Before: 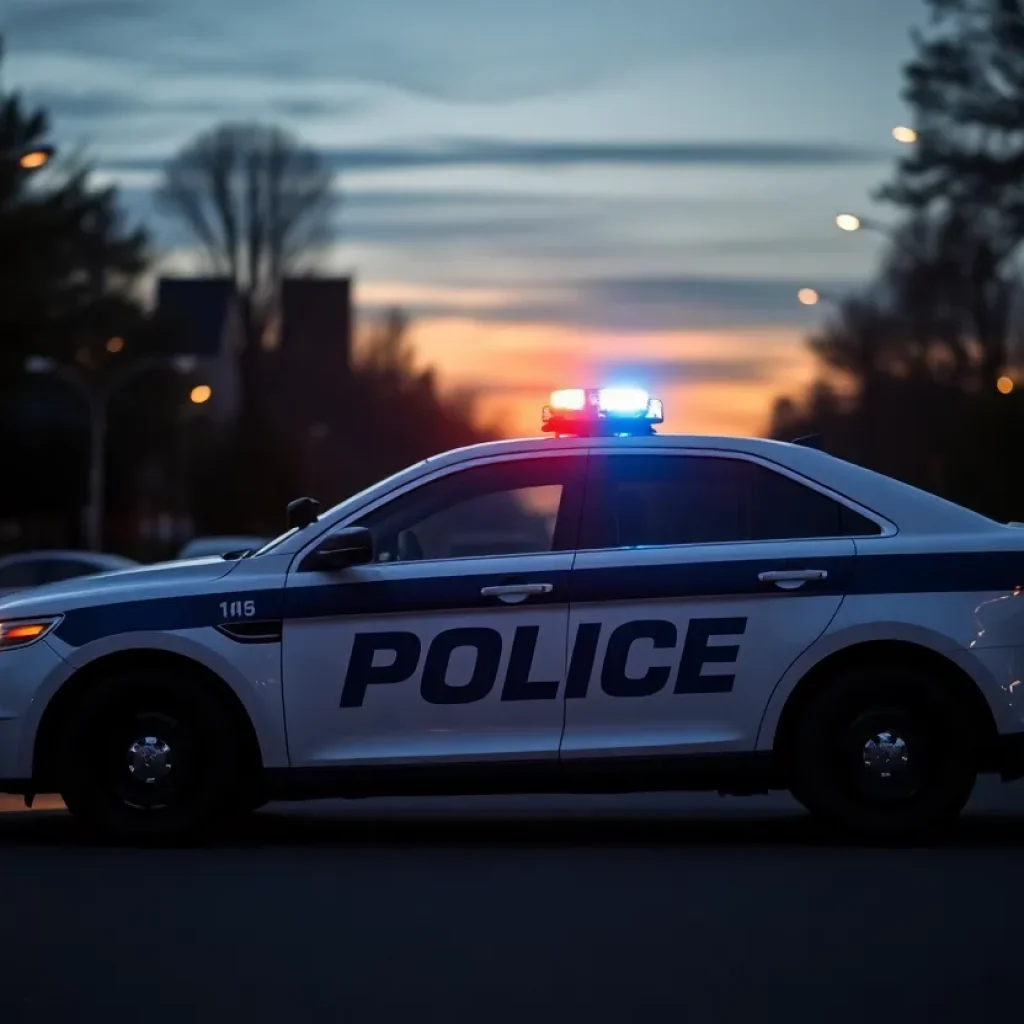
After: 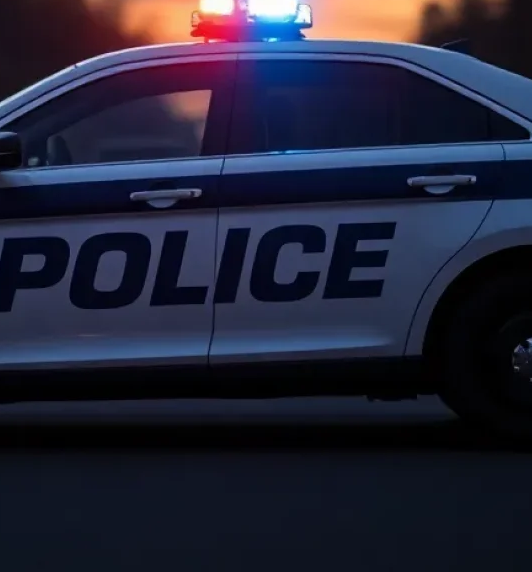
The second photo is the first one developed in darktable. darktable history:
crop: left 34.323%, top 38.611%, right 13.694%, bottom 5.435%
